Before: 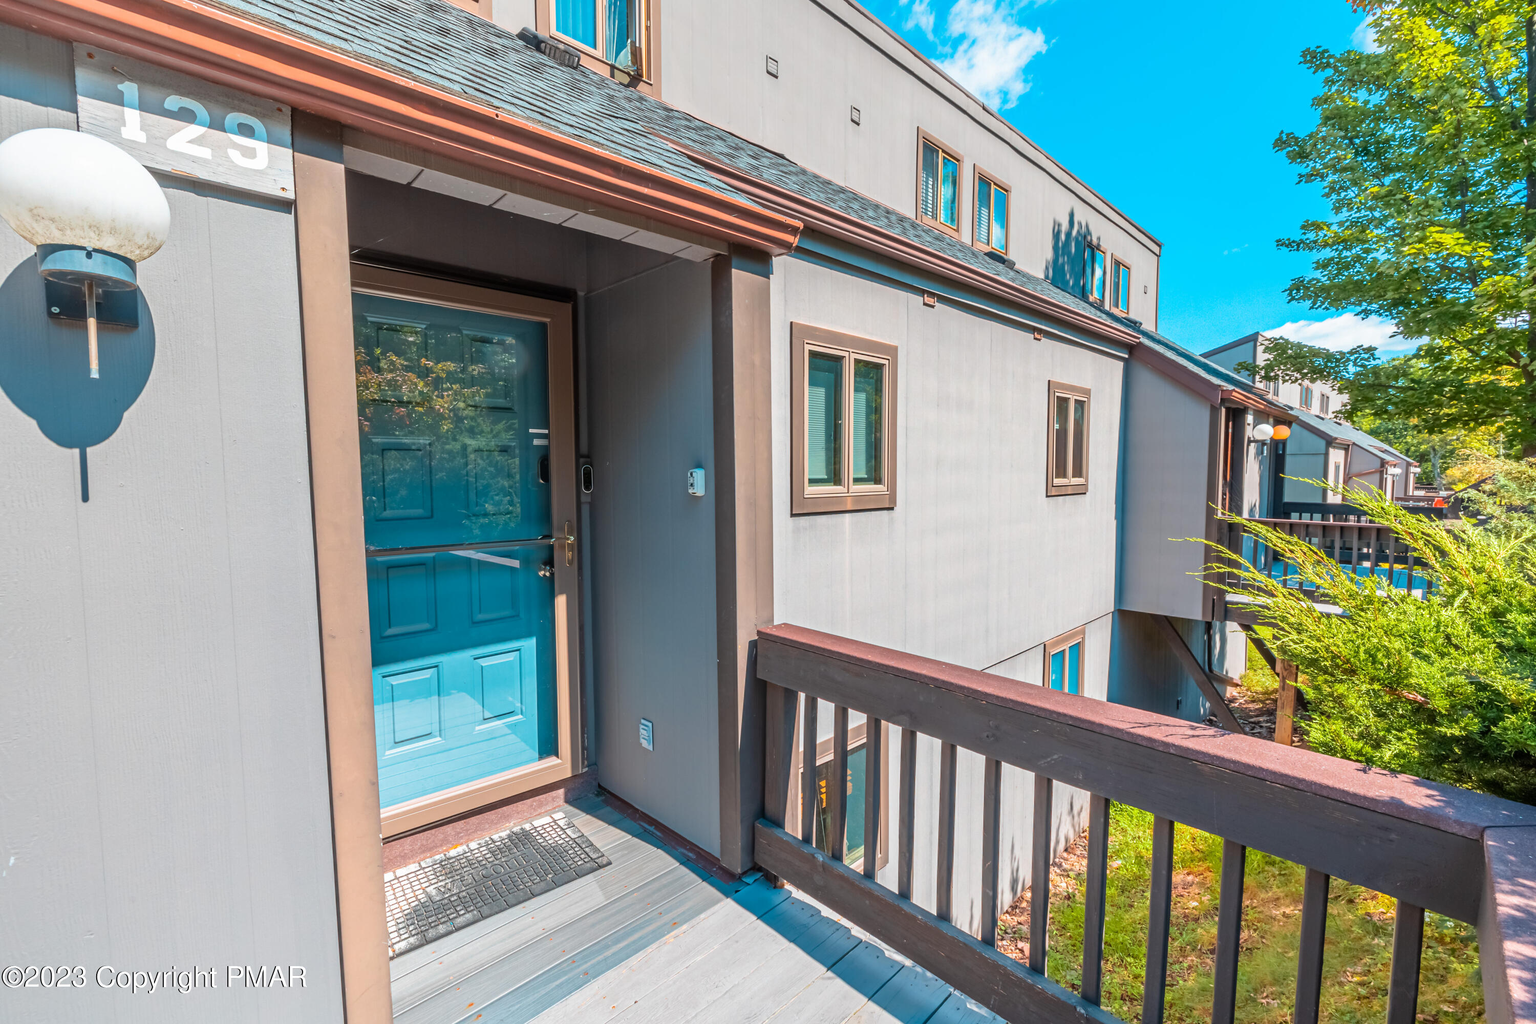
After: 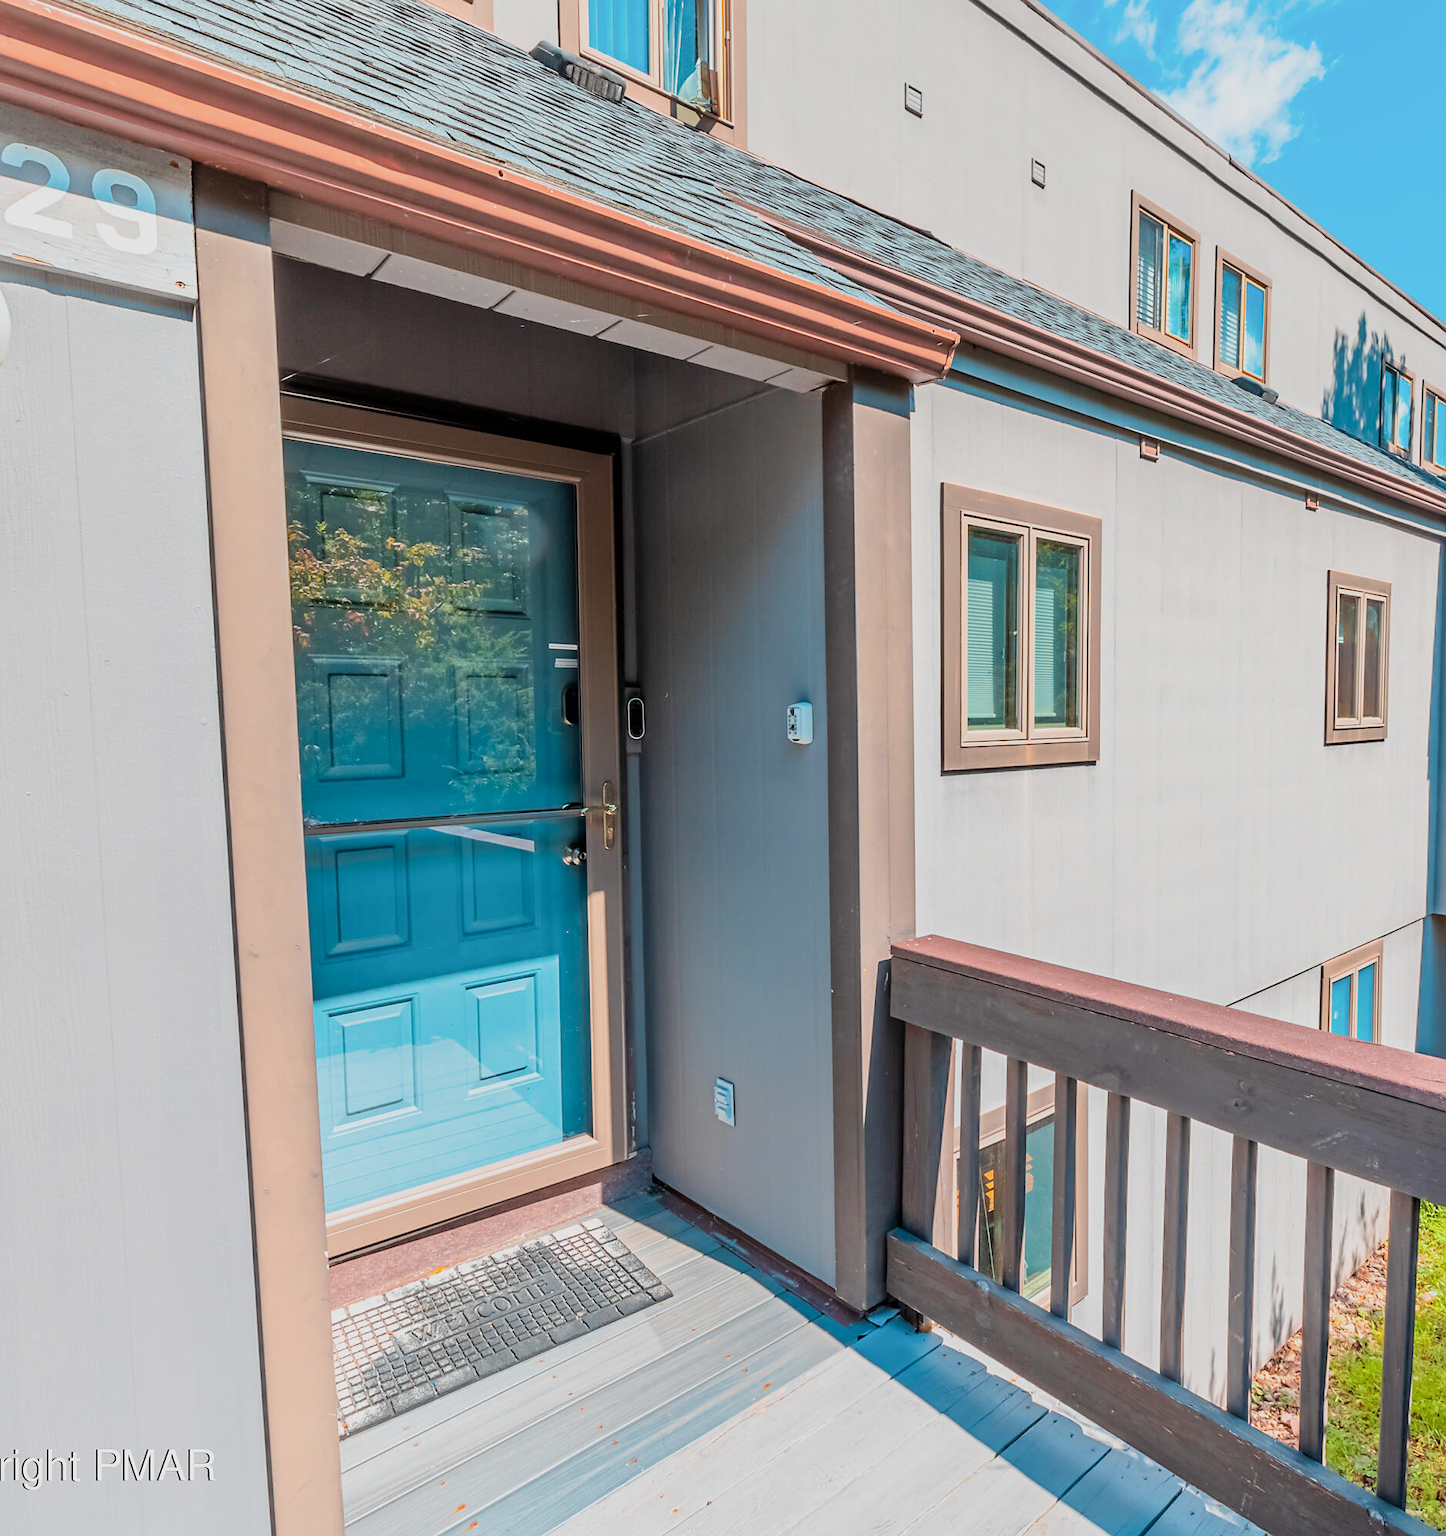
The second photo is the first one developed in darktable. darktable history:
exposure: black level correction 0.001, exposure 0.5 EV, compensate exposure bias true, compensate highlight preservation false
crop: left 10.644%, right 26.528%
filmic rgb: black relative exposure -7.65 EV, white relative exposure 4.56 EV, hardness 3.61
sharpen: radius 1.458, amount 0.398, threshold 1.271
